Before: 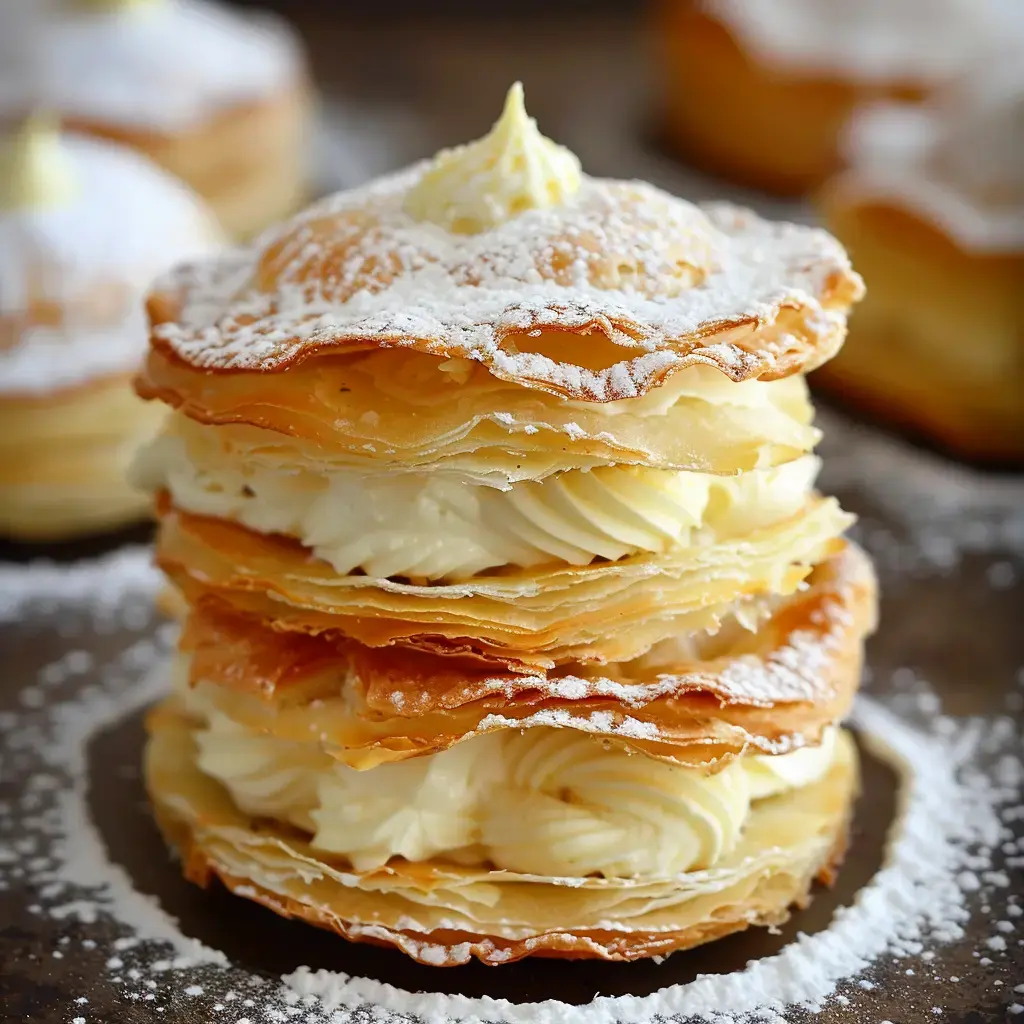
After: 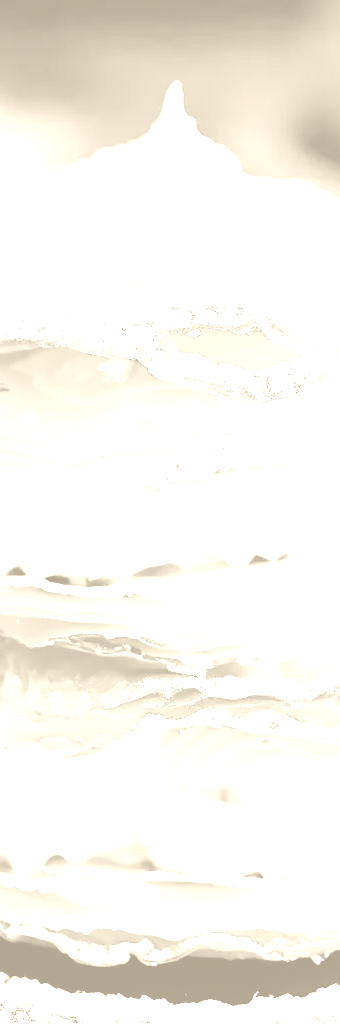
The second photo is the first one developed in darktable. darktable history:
crop: left 33.36%, right 33.36%
tone curve: curves: ch0 [(0, 0.008) (0.081, 0.044) (0.177, 0.123) (0.283, 0.253) (0.427, 0.441) (0.495, 0.524) (0.661, 0.756) (0.796, 0.859) (1, 0.951)]; ch1 [(0, 0) (0.161, 0.092) (0.35, 0.33) (0.392, 0.392) (0.427, 0.426) (0.479, 0.472) (0.505, 0.5) (0.521, 0.519) (0.567, 0.556) (0.583, 0.588) (0.625, 0.627) (0.678, 0.733) (1, 1)]; ch2 [(0, 0) (0.346, 0.362) (0.404, 0.427) (0.502, 0.499) (0.523, 0.522) (0.544, 0.561) (0.58, 0.59) (0.629, 0.642) (0.717, 0.678) (1, 1)], color space Lab, independent channels, preserve colors none
filmic rgb: black relative exposure -7.65 EV, white relative exposure 4.56 EV, hardness 3.61, color science v6 (2022)
colorize: hue 36°, saturation 71%, lightness 80.79%
exposure: black level correction 0, exposure 1.1 EV, compensate exposure bias true, compensate highlight preservation false
